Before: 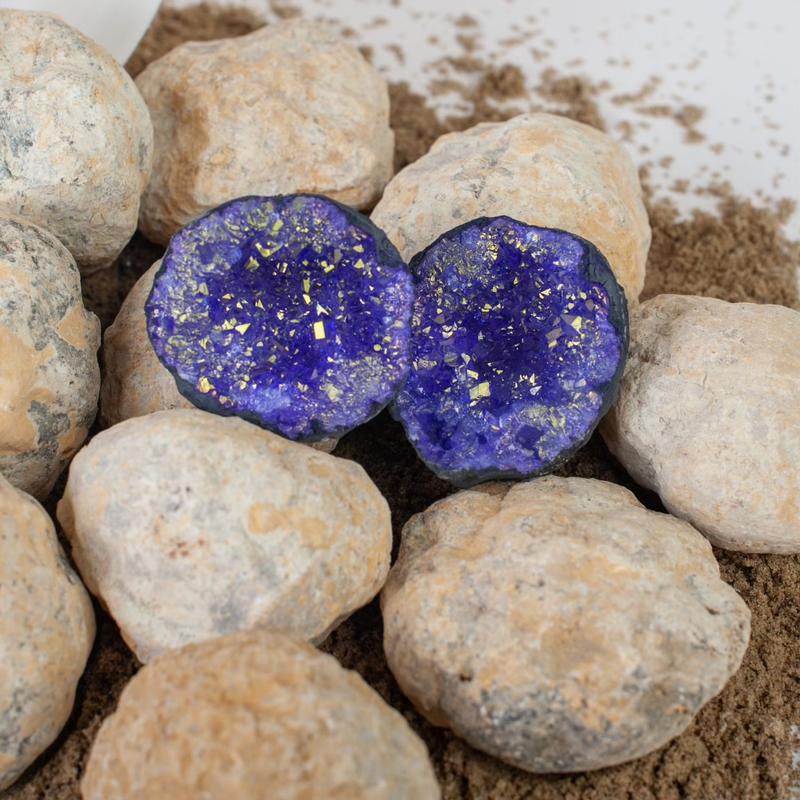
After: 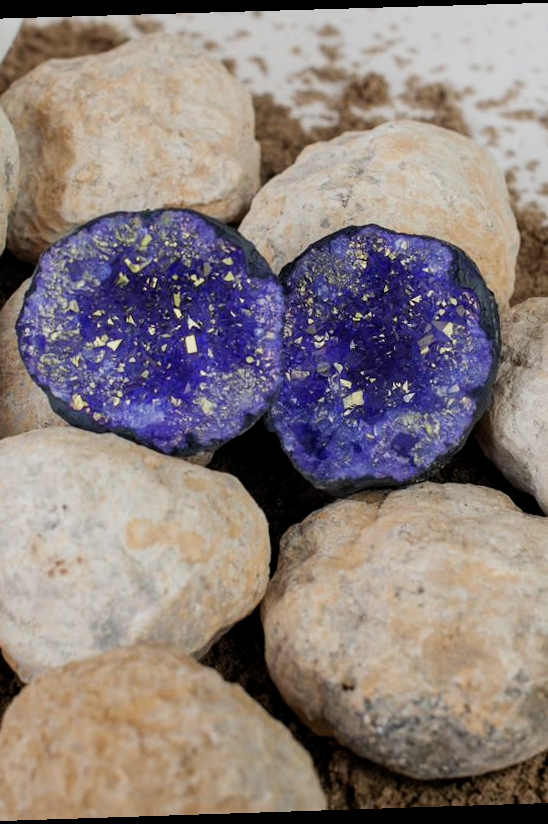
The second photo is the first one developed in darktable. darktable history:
crop: left 16.899%, right 16.556%
rotate and perspective: rotation -1.77°, lens shift (horizontal) 0.004, automatic cropping off
filmic rgb: middle gray luminance 21.73%, black relative exposure -14 EV, white relative exposure 2.96 EV, threshold 6 EV, target black luminance 0%, hardness 8.81, latitude 59.69%, contrast 1.208, highlights saturation mix 5%, shadows ↔ highlights balance 41.6%, add noise in highlights 0, color science v3 (2019), use custom middle-gray values true, iterations of high-quality reconstruction 0, contrast in highlights soft, enable highlight reconstruction true
